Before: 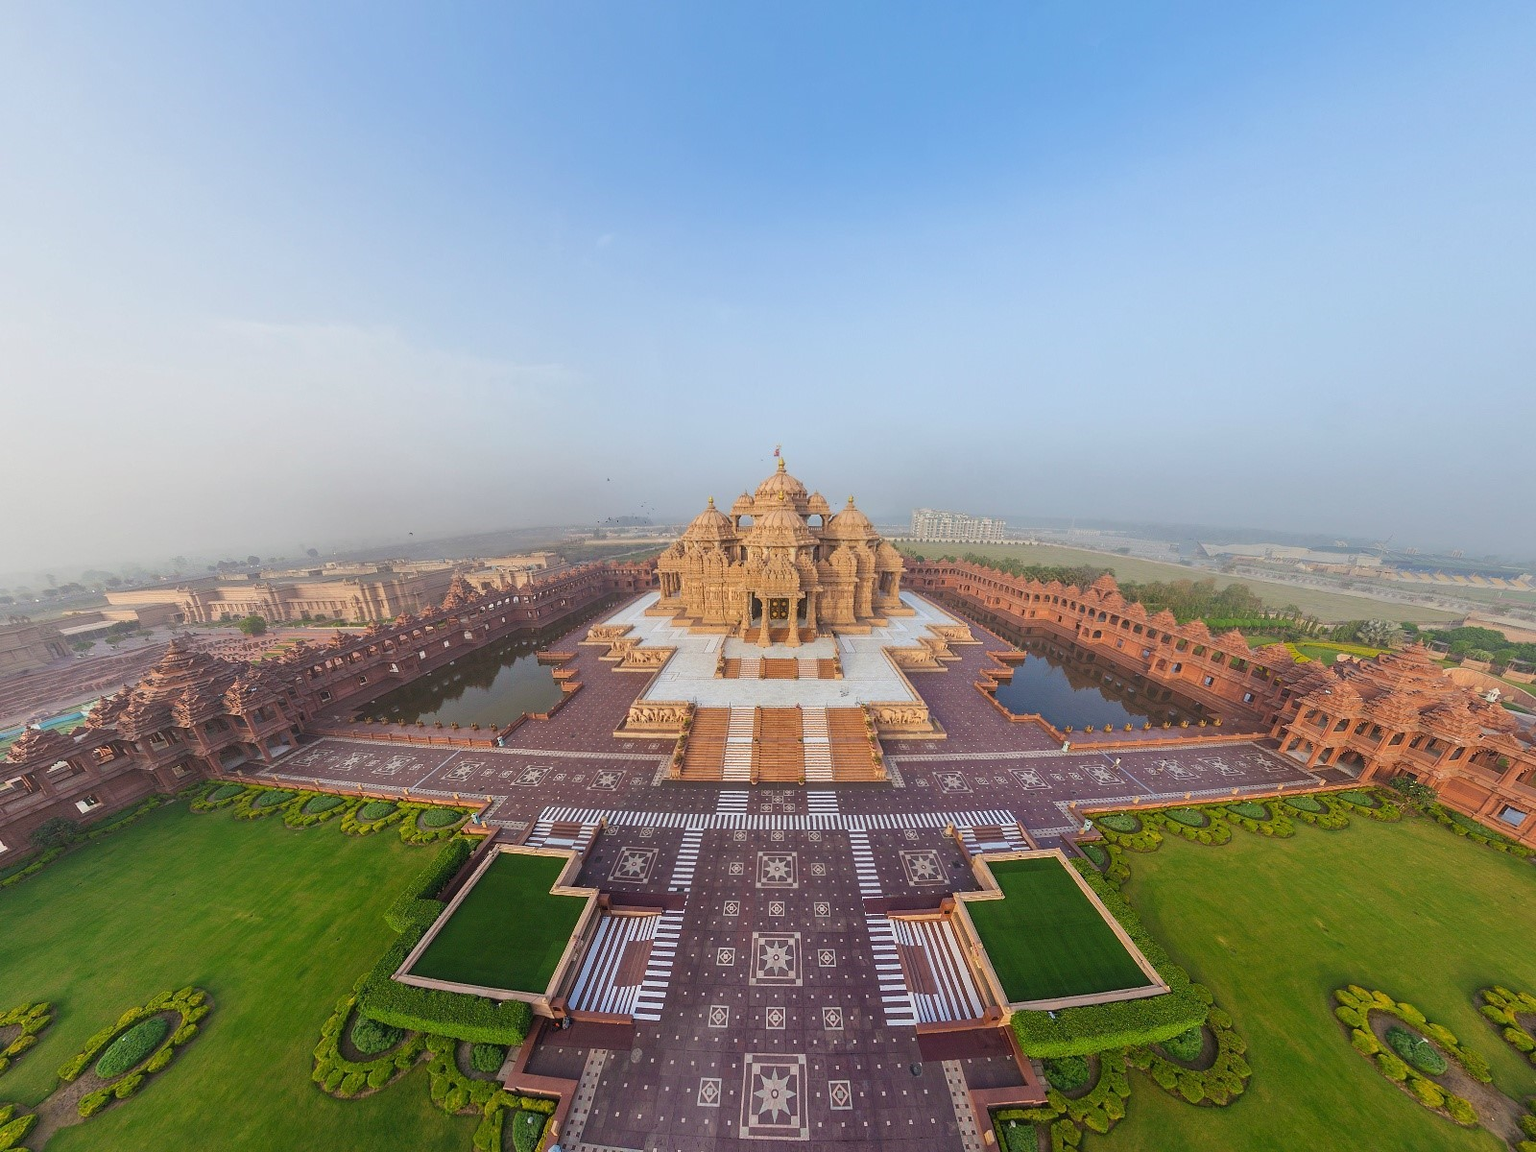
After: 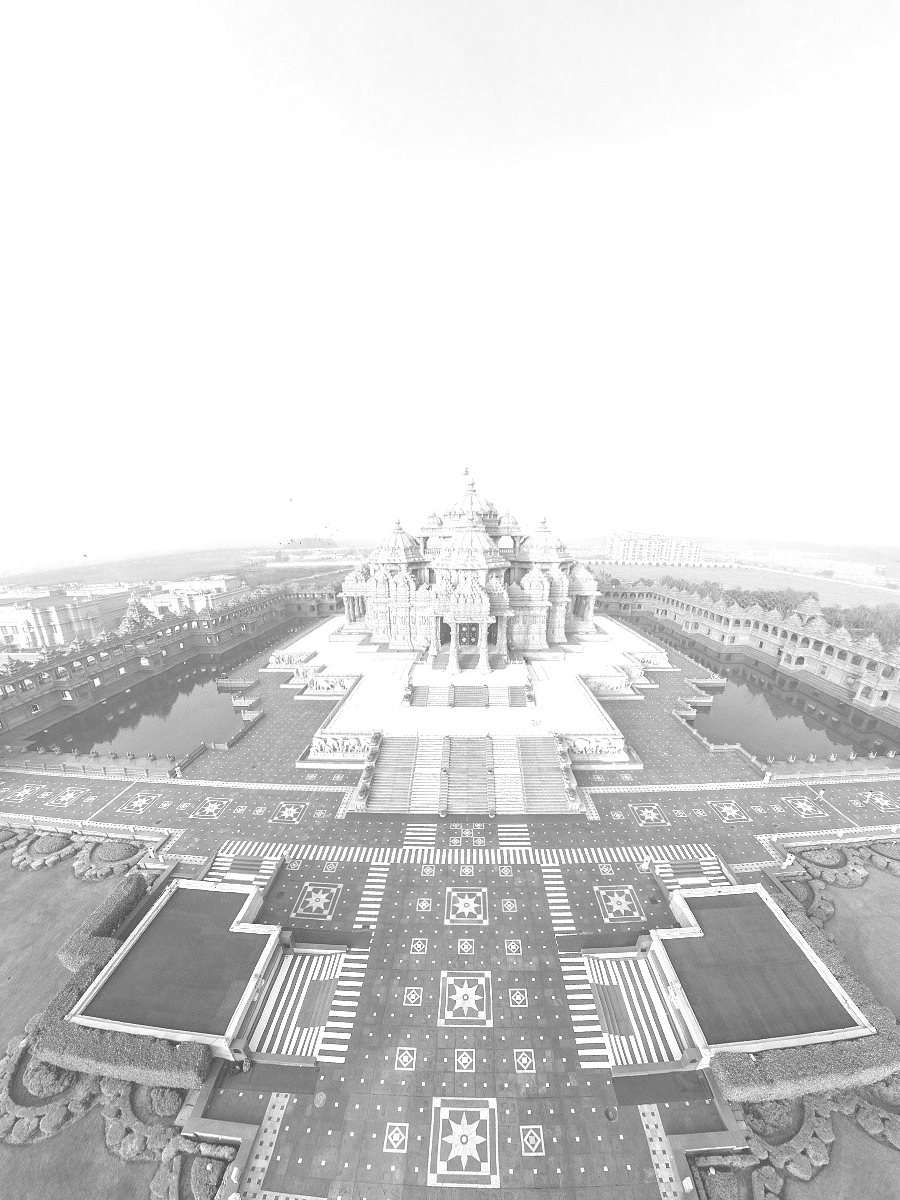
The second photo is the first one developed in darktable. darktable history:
colorize: hue 28.8°, source mix 100%
exposure: exposure 0.191 EV, compensate highlight preservation false
crop: left 21.496%, right 22.254%
monochrome: on, module defaults
white balance: red 1, blue 1
